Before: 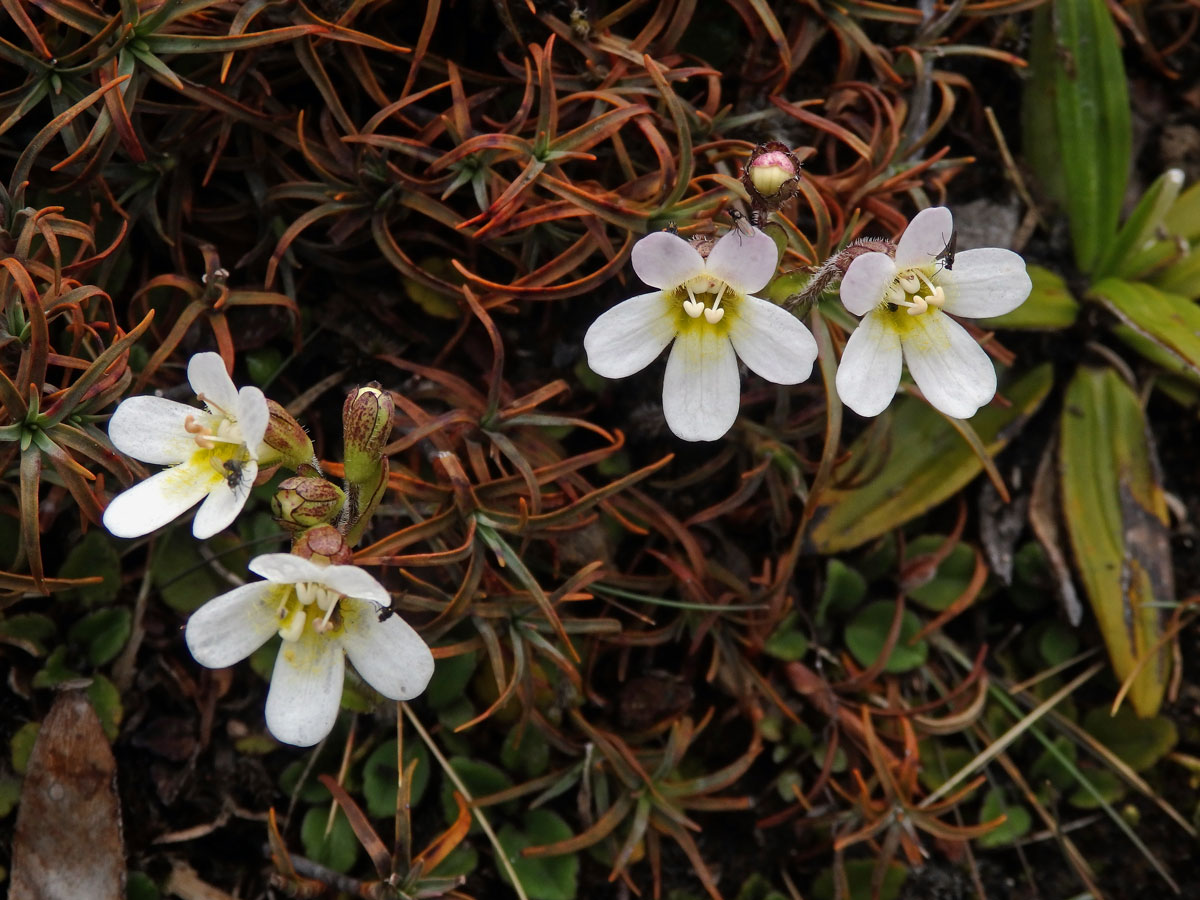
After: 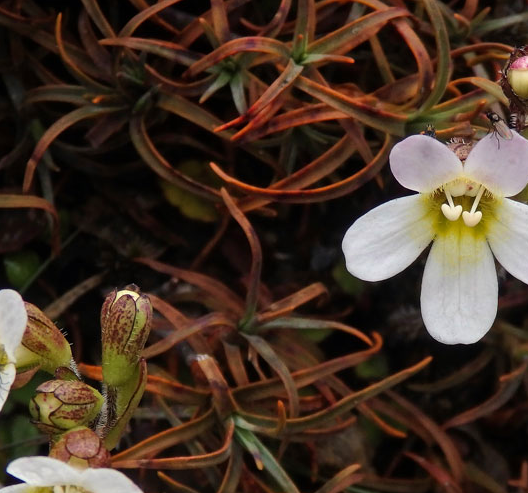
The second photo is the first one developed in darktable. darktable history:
velvia: strength 15%
crop: left 20.248%, top 10.86%, right 35.675%, bottom 34.321%
